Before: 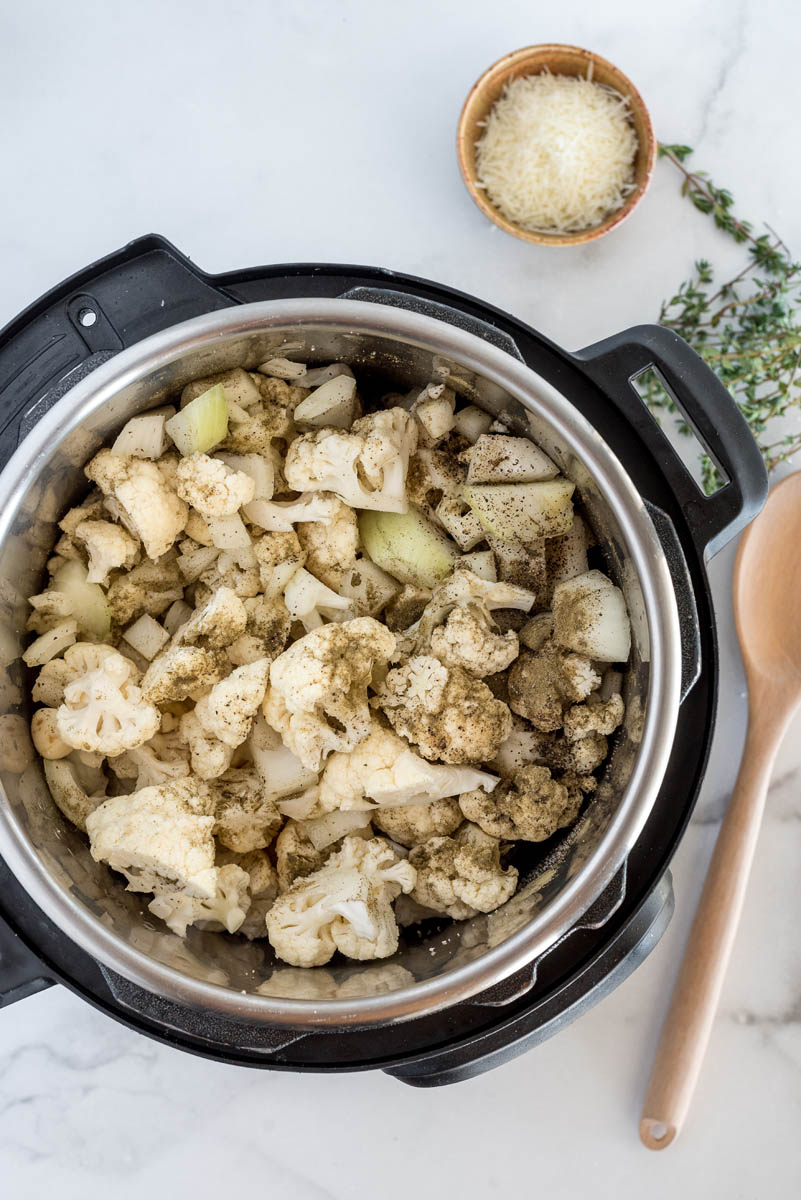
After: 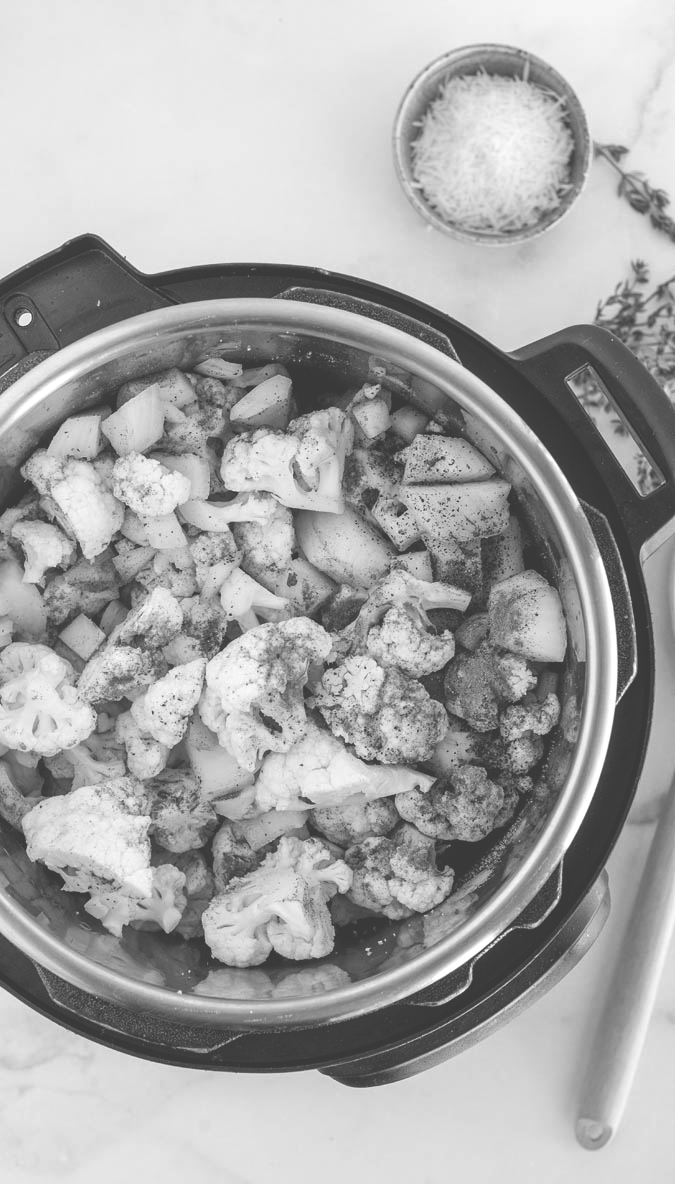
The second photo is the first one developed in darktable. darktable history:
exposure: black level correction -0.041, exposure 0.064 EV, compensate highlight preservation false
crop: left 8.026%, right 7.374%
monochrome: on, module defaults
